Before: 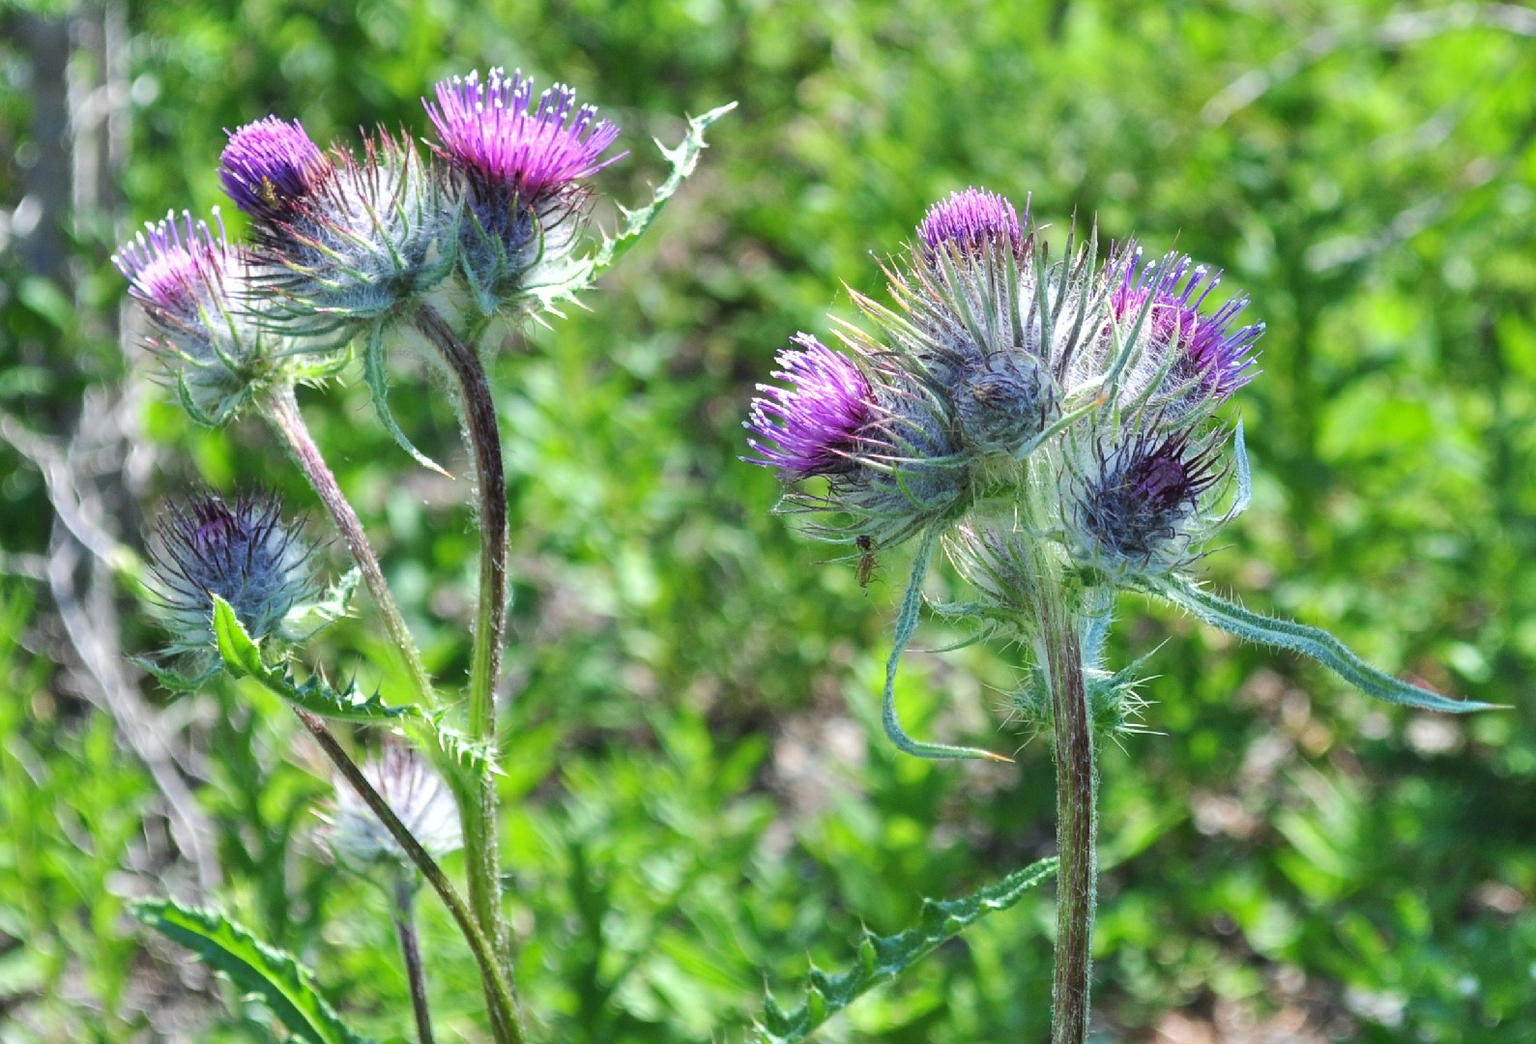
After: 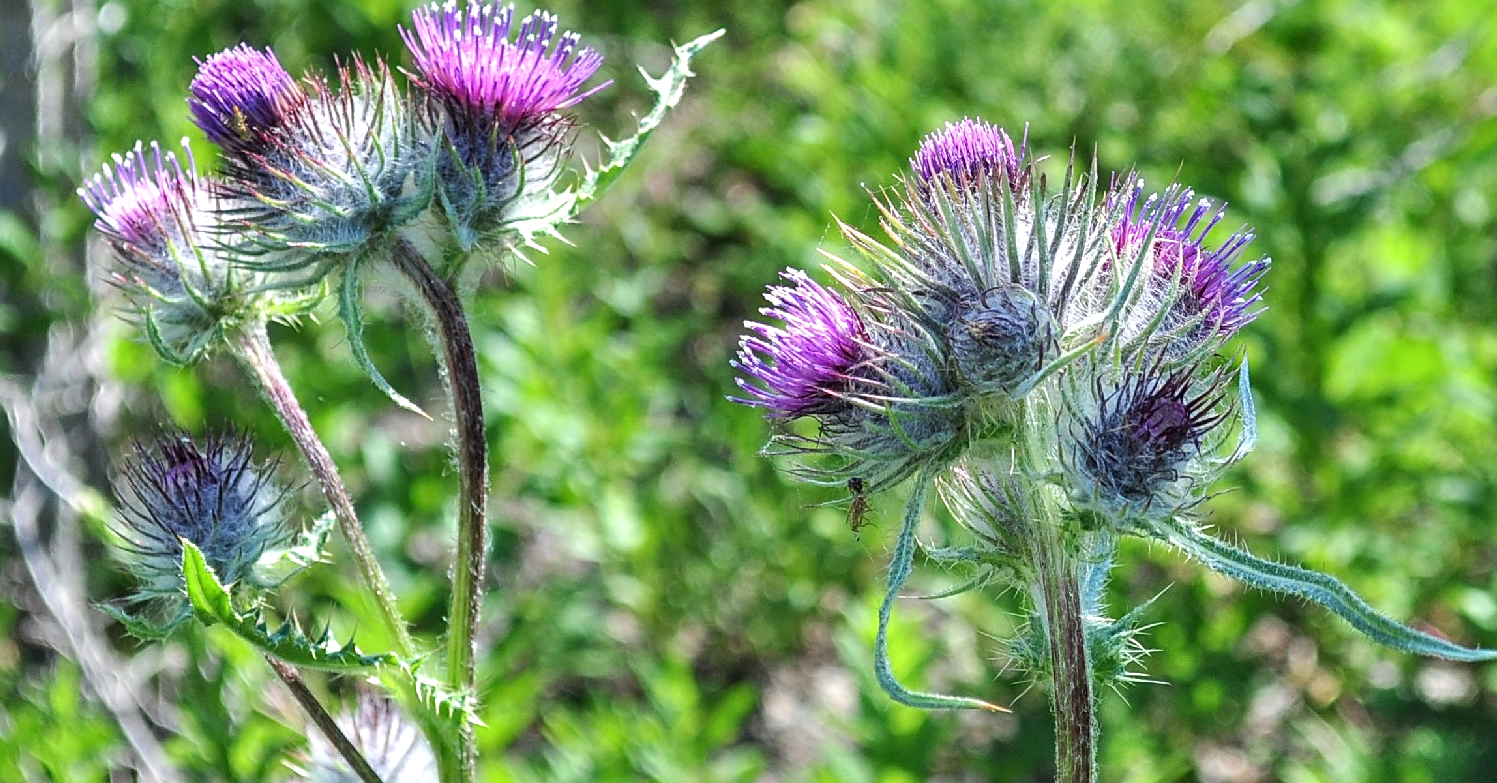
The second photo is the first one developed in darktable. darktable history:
sharpen: on, module defaults
crop: left 2.417%, top 7.116%, right 3.357%, bottom 20.327%
local contrast: on, module defaults
